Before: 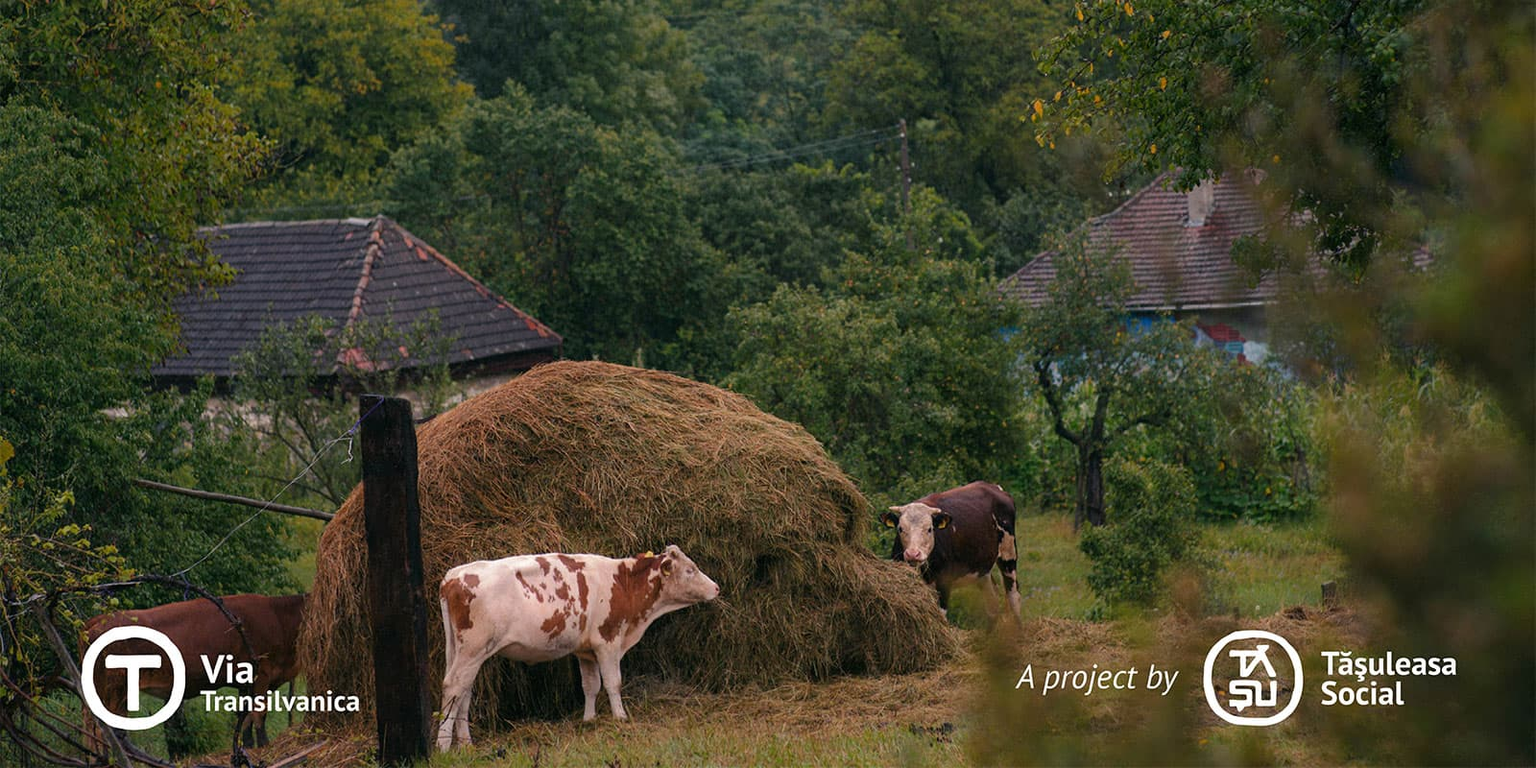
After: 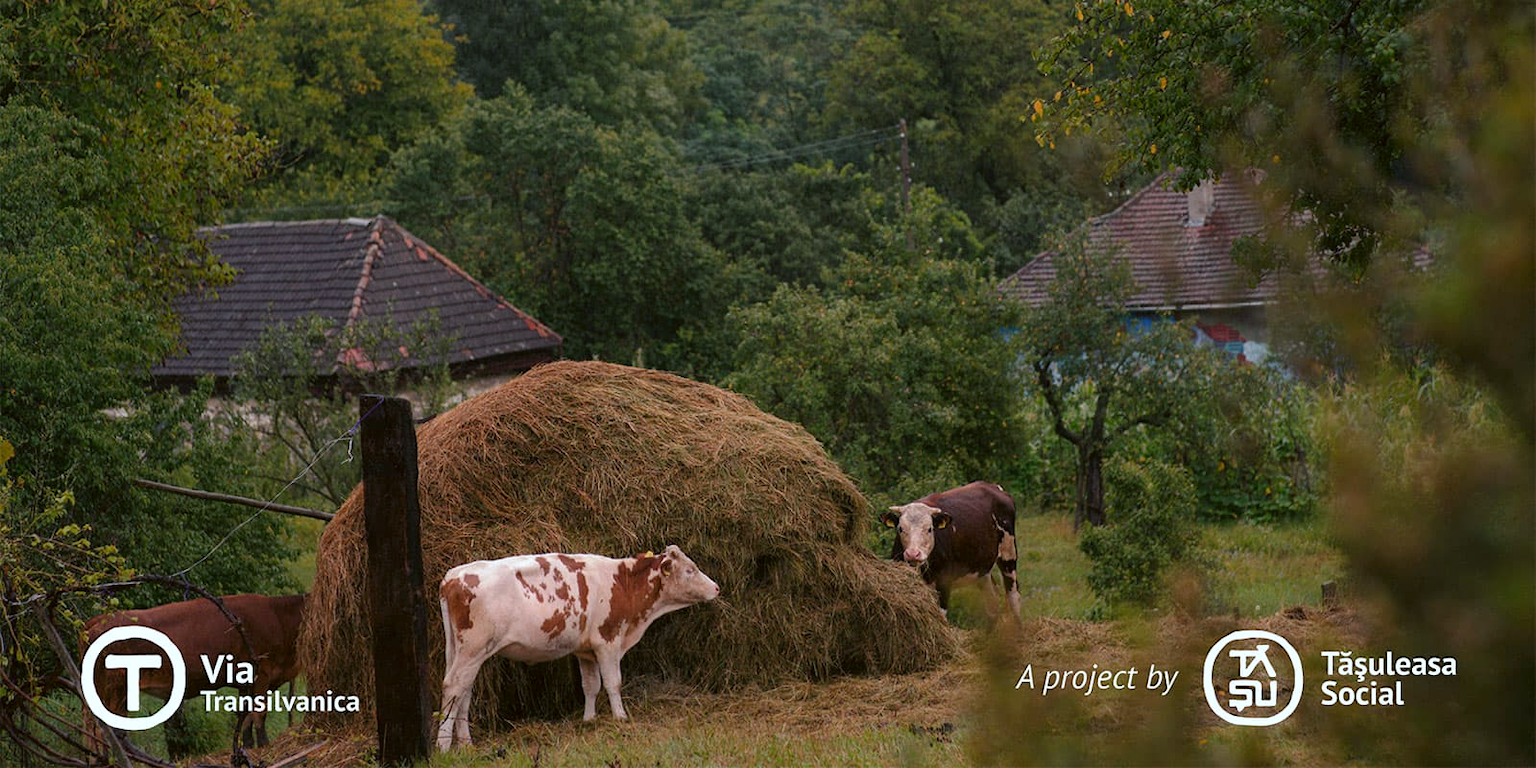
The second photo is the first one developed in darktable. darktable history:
color correction: highlights a* -3.48, highlights b* -6.51, shadows a* 3.18, shadows b* 5.6
